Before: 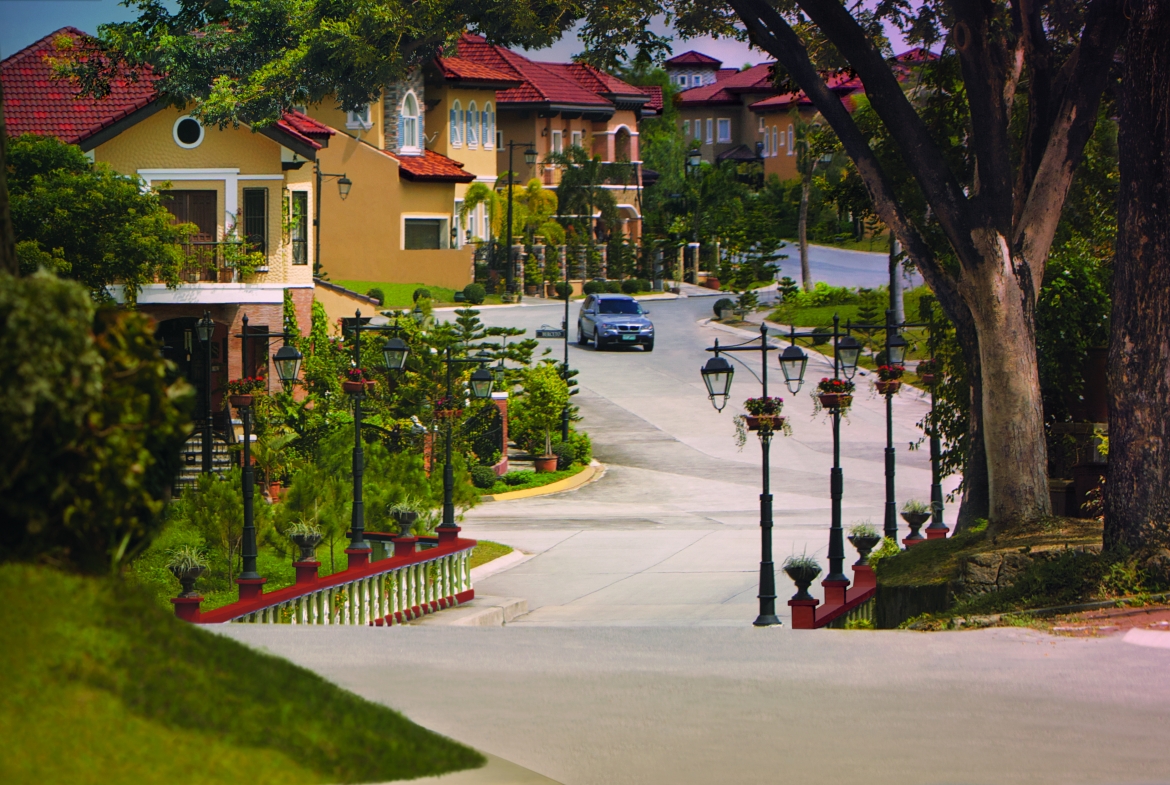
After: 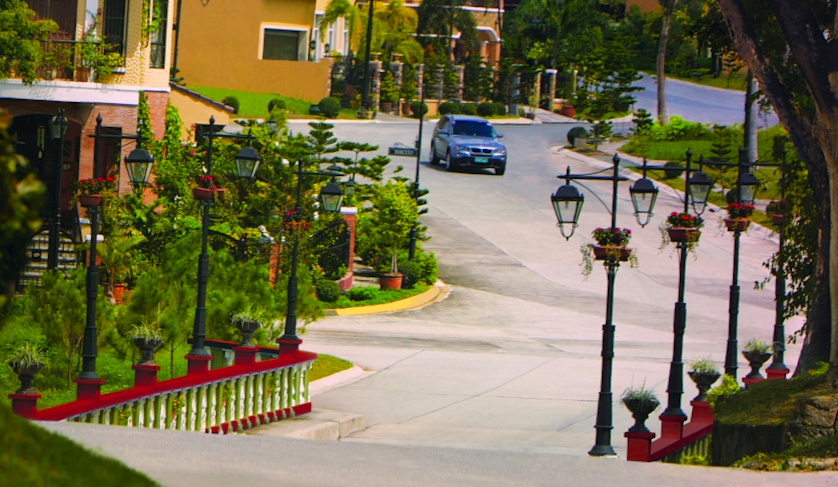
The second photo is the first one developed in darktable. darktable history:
crop and rotate: angle -3.37°, left 9.79%, top 20.73%, right 12.42%, bottom 11.82%
color zones: curves: ch0 [(0, 0.613) (0.01, 0.613) (0.245, 0.448) (0.498, 0.529) (0.642, 0.665) (0.879, 0.777) (0.99, 0.613)]; ch1 [(0, 0) (0.143, 0) (0.286, 0) (0.429, 0) (0.571, 0) (0.714, 0) (0.857, 0)], mix -121.96%
